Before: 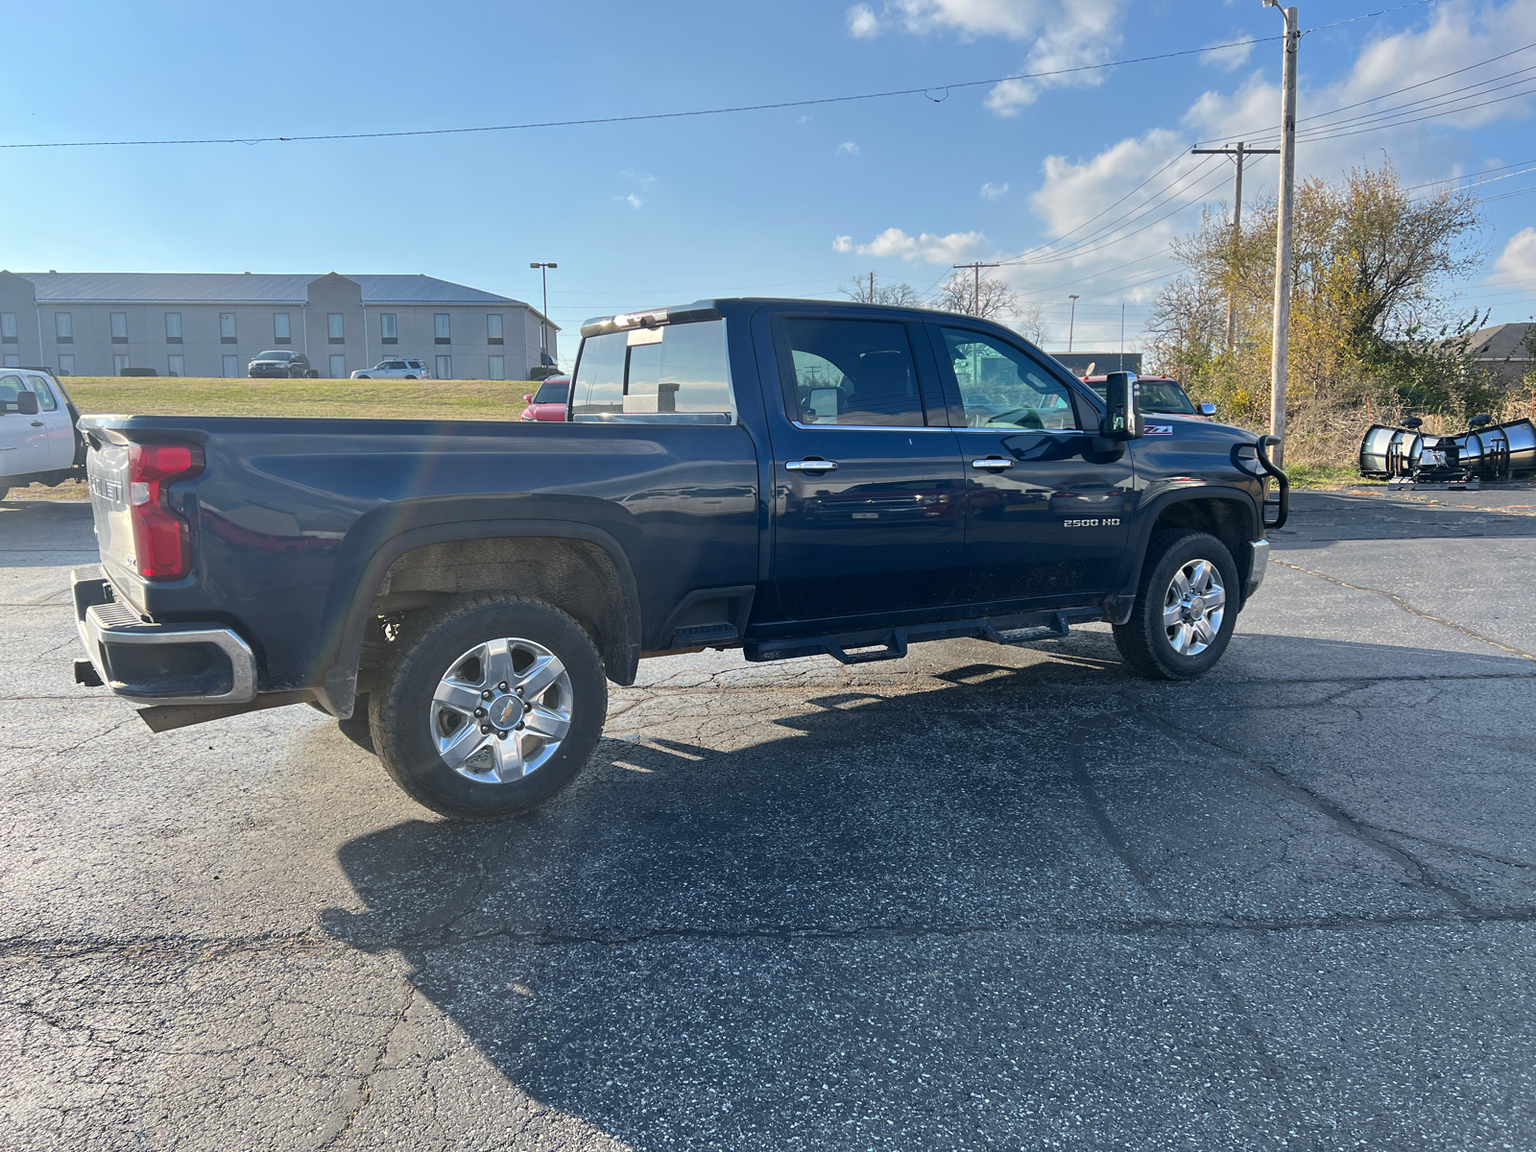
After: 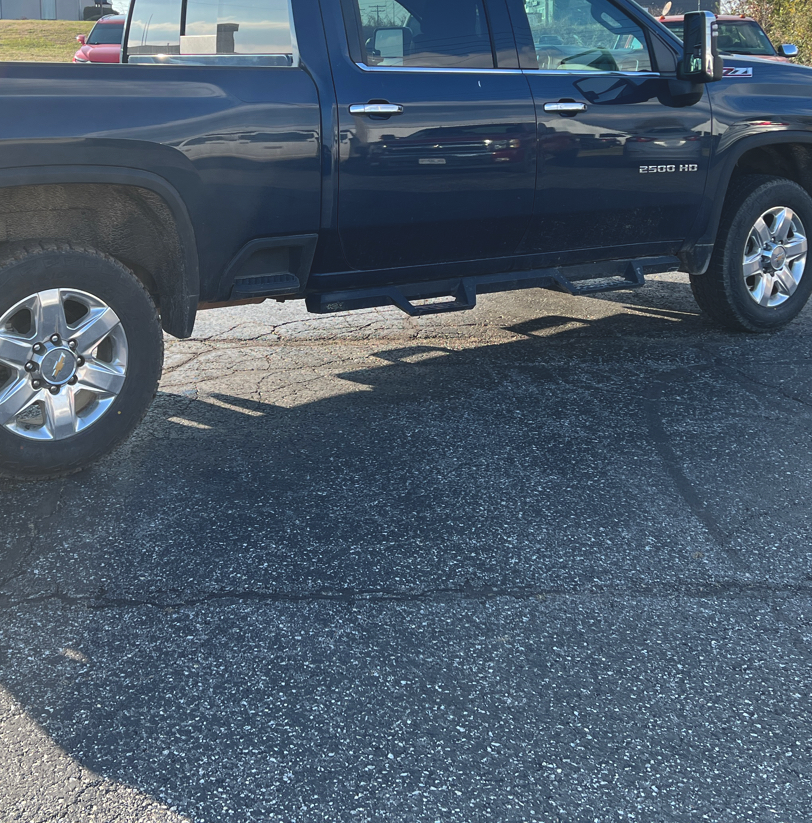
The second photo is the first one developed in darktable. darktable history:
exposure: black level correction -0.01, exposure 0.068 EV, compensate exposure bias true, compensate highlight preservation false
crop and rotate: left 29.34%, top 31.414%, right 19.851%
